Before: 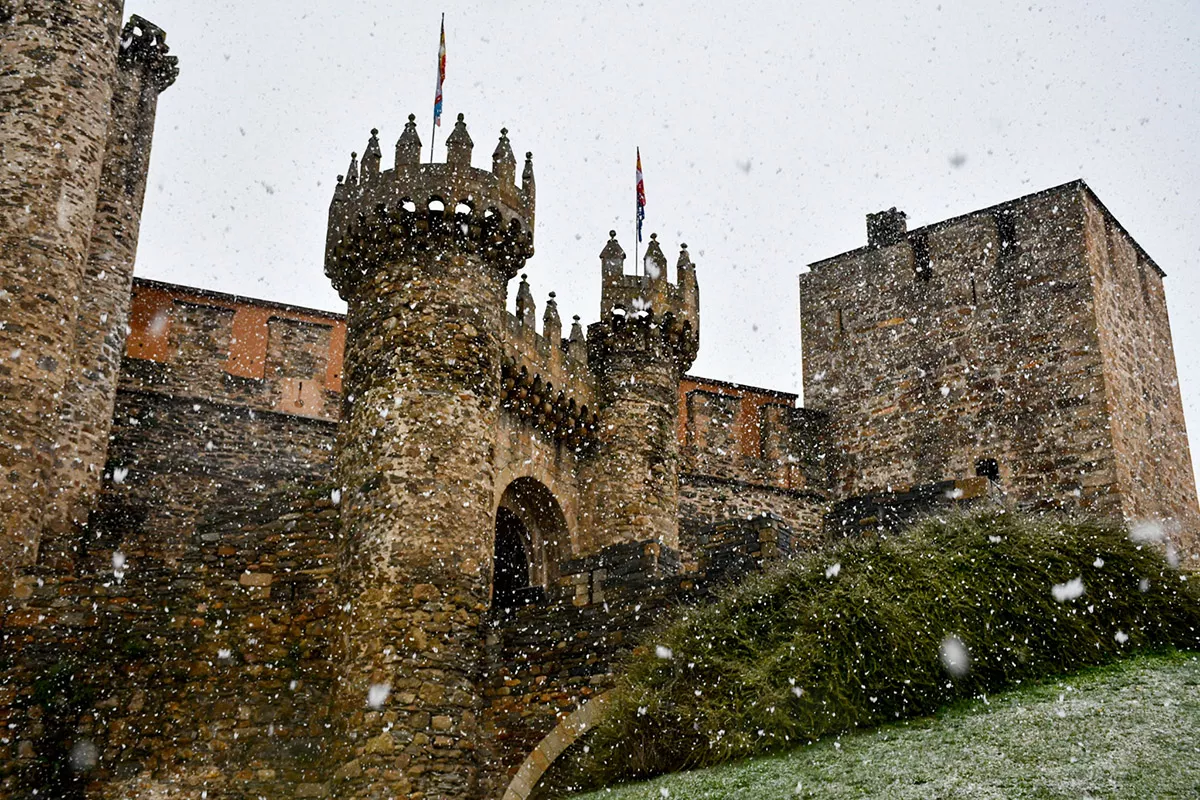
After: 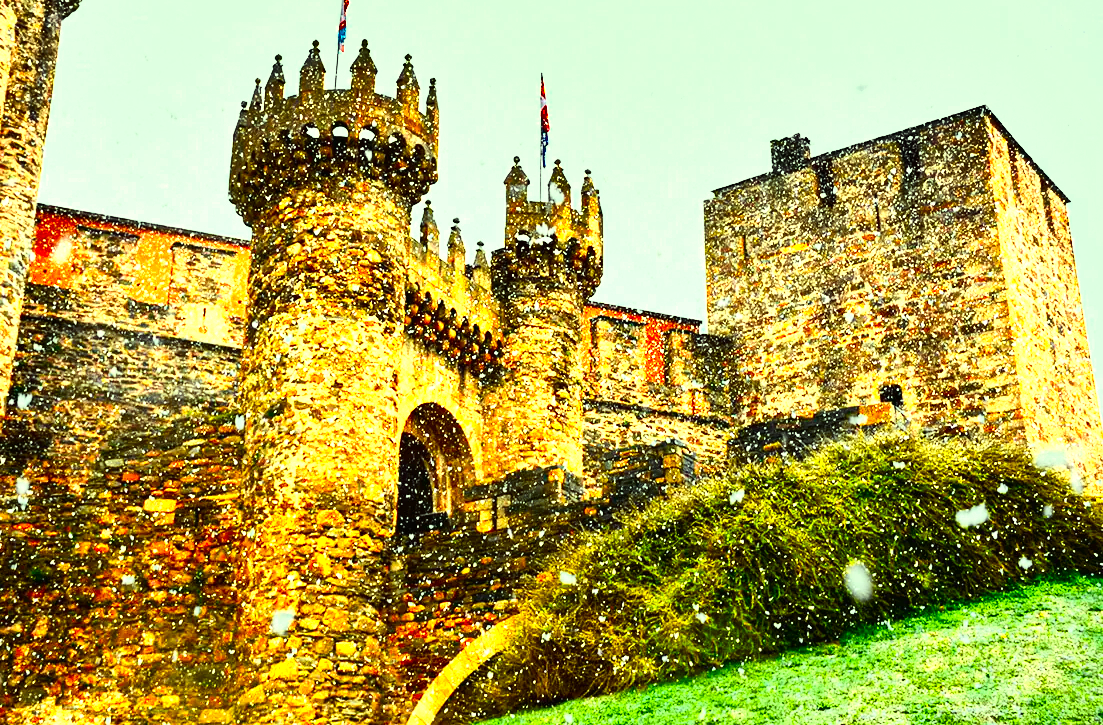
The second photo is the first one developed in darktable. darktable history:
contrast brightness saturation: brightness -0.02, saturation 0.351
crop and rotate: left 8.083%, top 9.321%
shadows and highlights: soften with gaussian
exposure: black level correction 0, exposure 1.107 EV, compensate highlight preservation false
tone curve: curves: ch0 [(0, 0.008) (0.107, 0.083) (0.283, 0.287) (0.429, 0.51) (0.607, 0.739) (0.789, 0.893) (0.998, 0.978)]; ch1 [(0, 0) (0.323, 0.339) (0.438, 0.427) (0.478, 0.484) (0.502, 0.502) (0.527, 0.525) (0.571, 0.579) (0.608, 0.629) (0.669, 0.704) (0.859, 0.899) (1, 1)]; ch2 [(0, 0) (0.33, 0.347) (0.421, 0.456) (0.473, 0.498) (0.502, 0.504) (0.522, 0.524) (0.549, 0.567) (0.593, 0.626) (0.676, 0.724) (1, 1)], color space Lab, independent channels, preserve colors none
color correction: highlights a* -10.74, highlights b* 9.91, saturation 1.71
color zones: curves: ch0 [(0.018, 0.548) (0.224, 0.64) (0.425, 0.447) (0.675, 0.575) (0.732, 0.579)]; ch1 [(0.066, 0.487) (0.25, 0.5) (0.404, 0.43) (0.75, 0.421) (0.956, 0.421)]; ch2 [(0.044, 0.561) (0.215, 0.465) (0.399, 0.544) (0.465, 0.548) (0.614, 0.447) (0.724, 0.43) (0.882, 0.623) (0.956, 0.632)]
